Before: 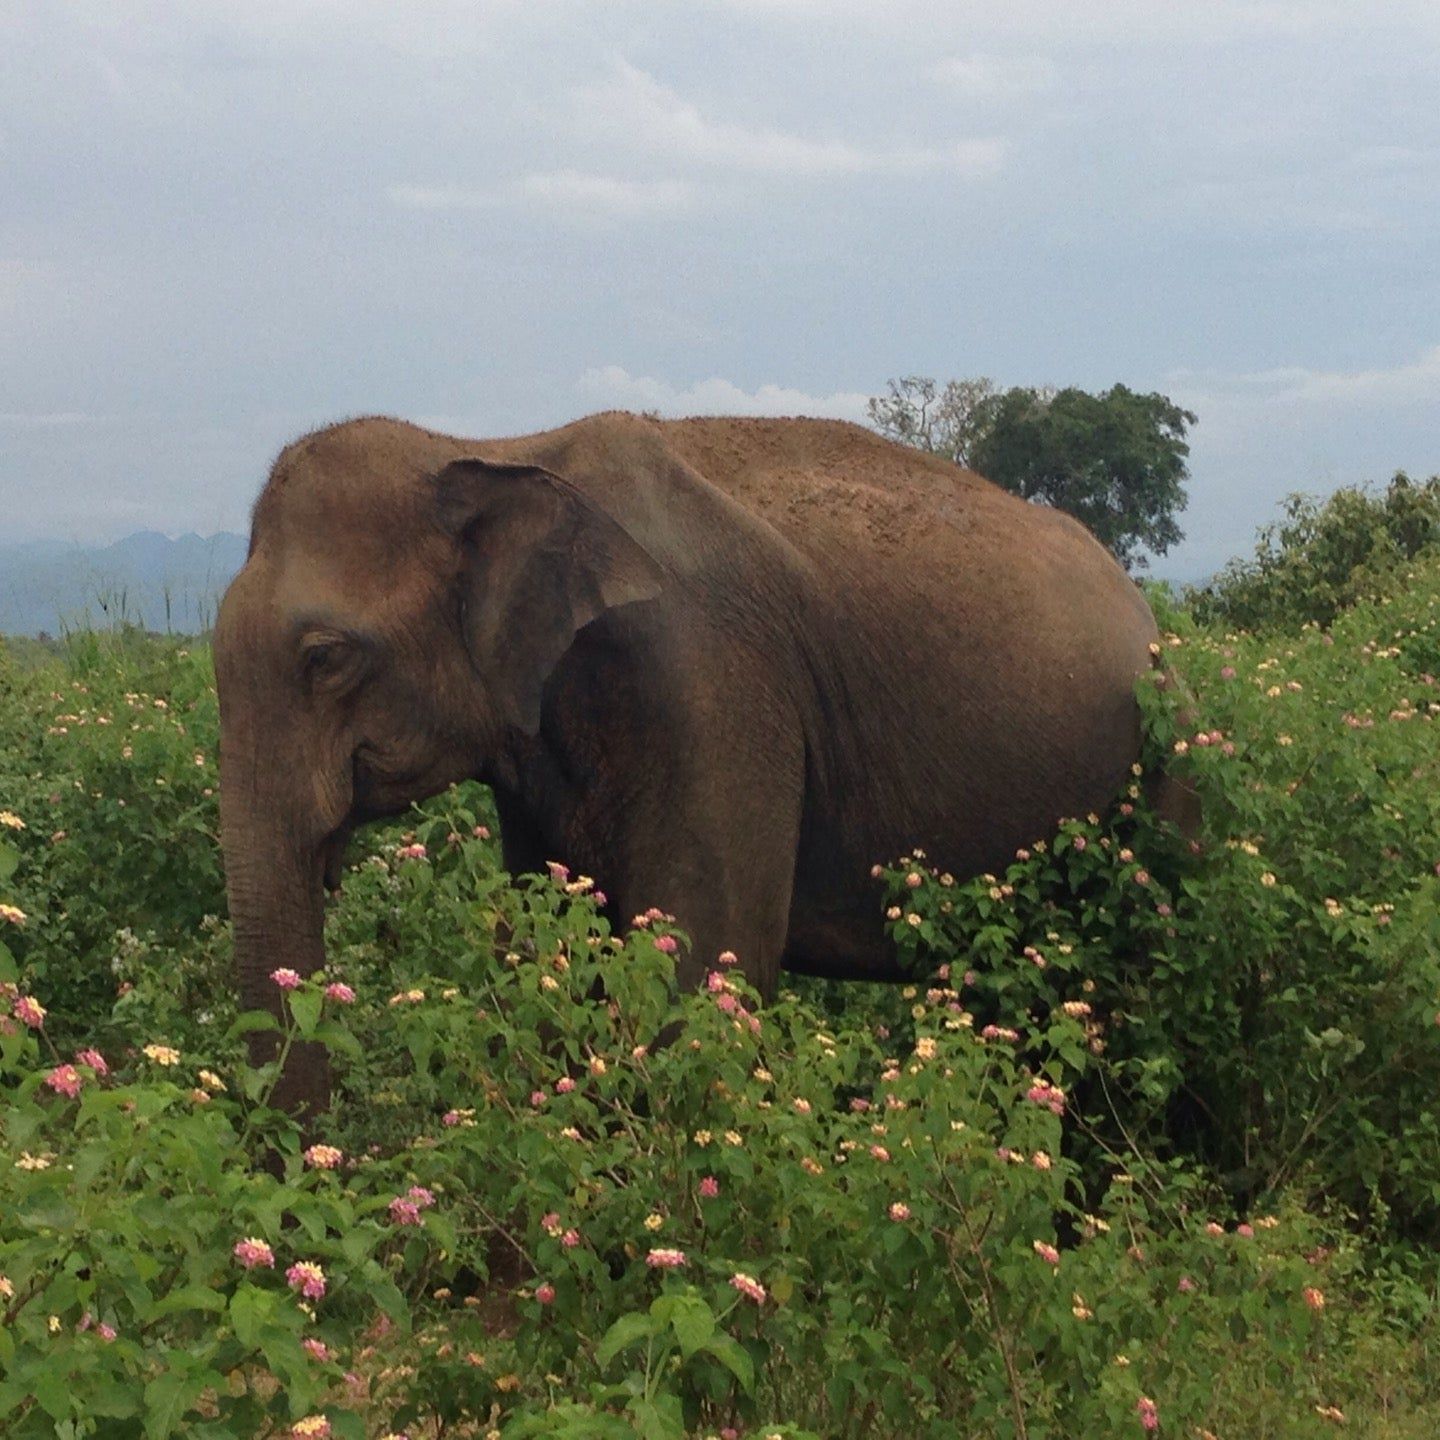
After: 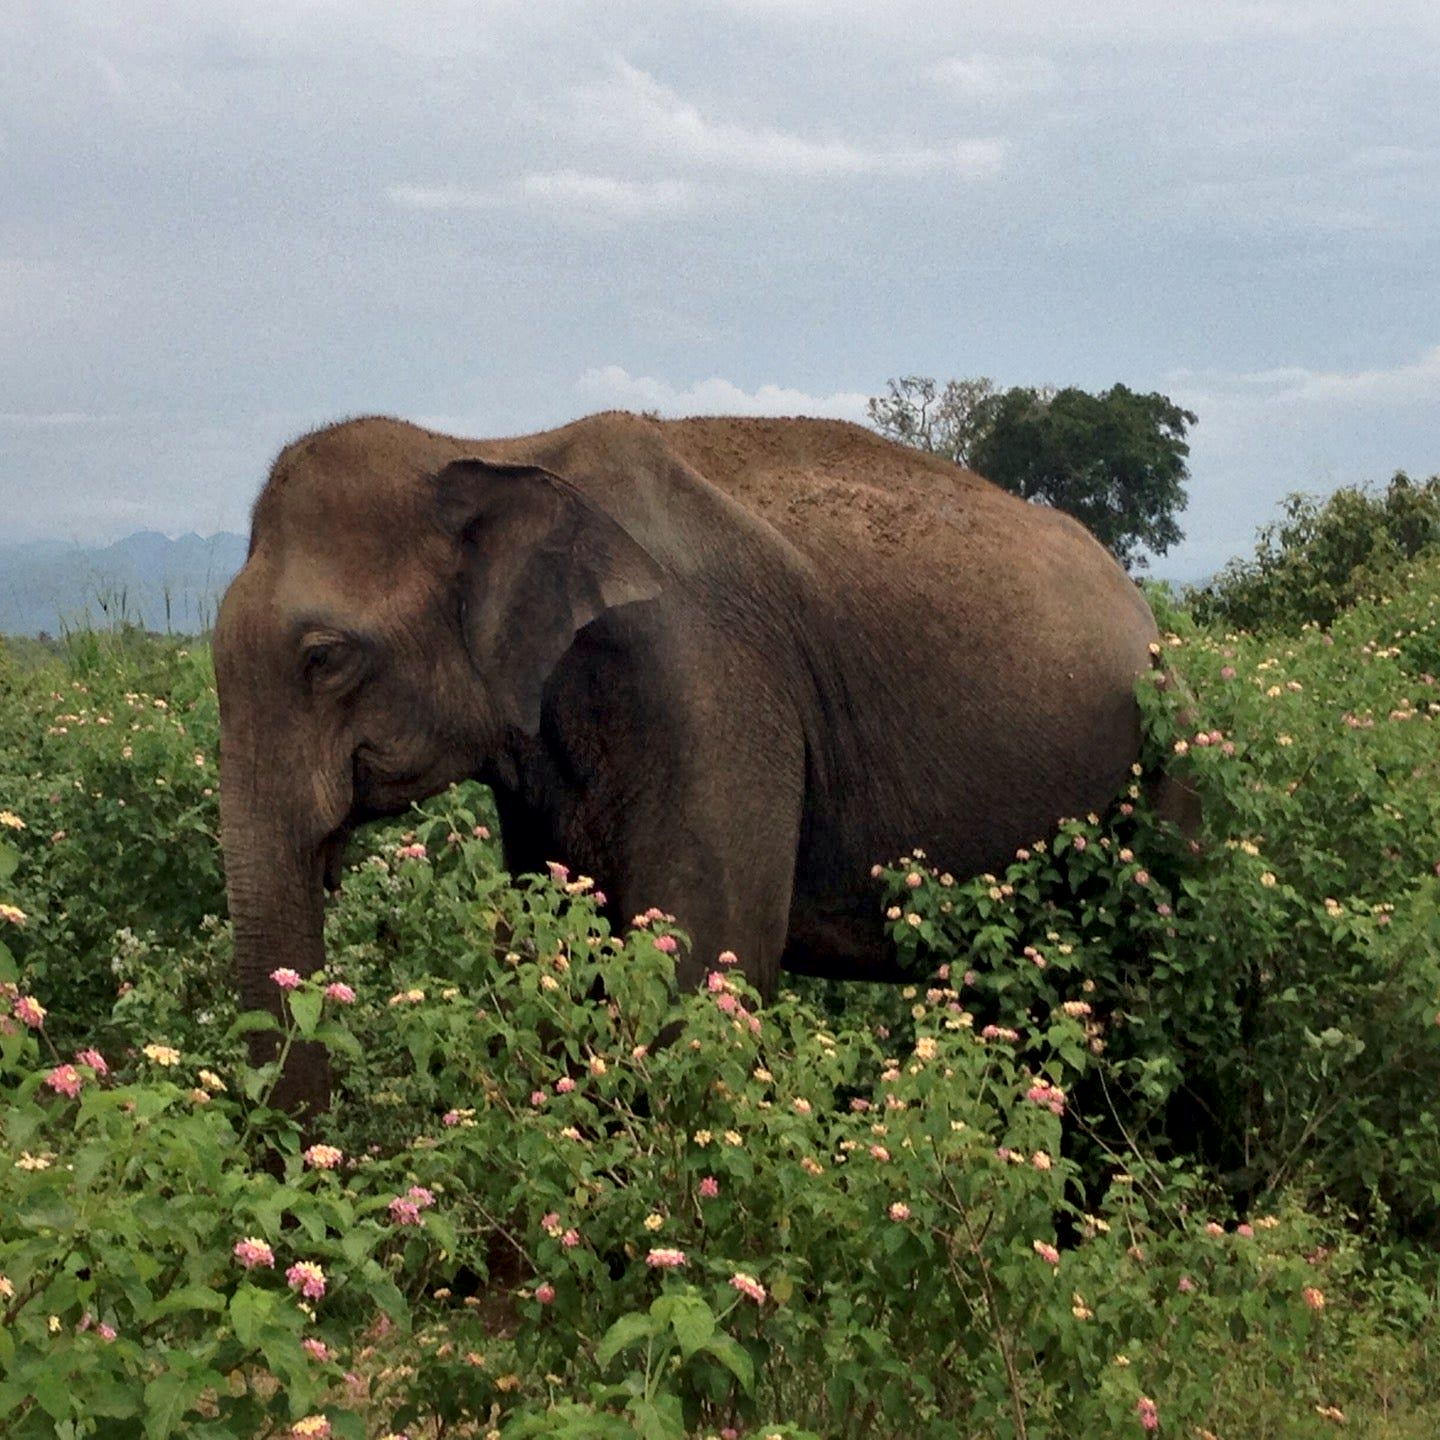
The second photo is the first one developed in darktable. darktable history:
local contrast: mode bilateral grid, contrast 99, coarseness 99, detail 165%, midtone range 0.2
